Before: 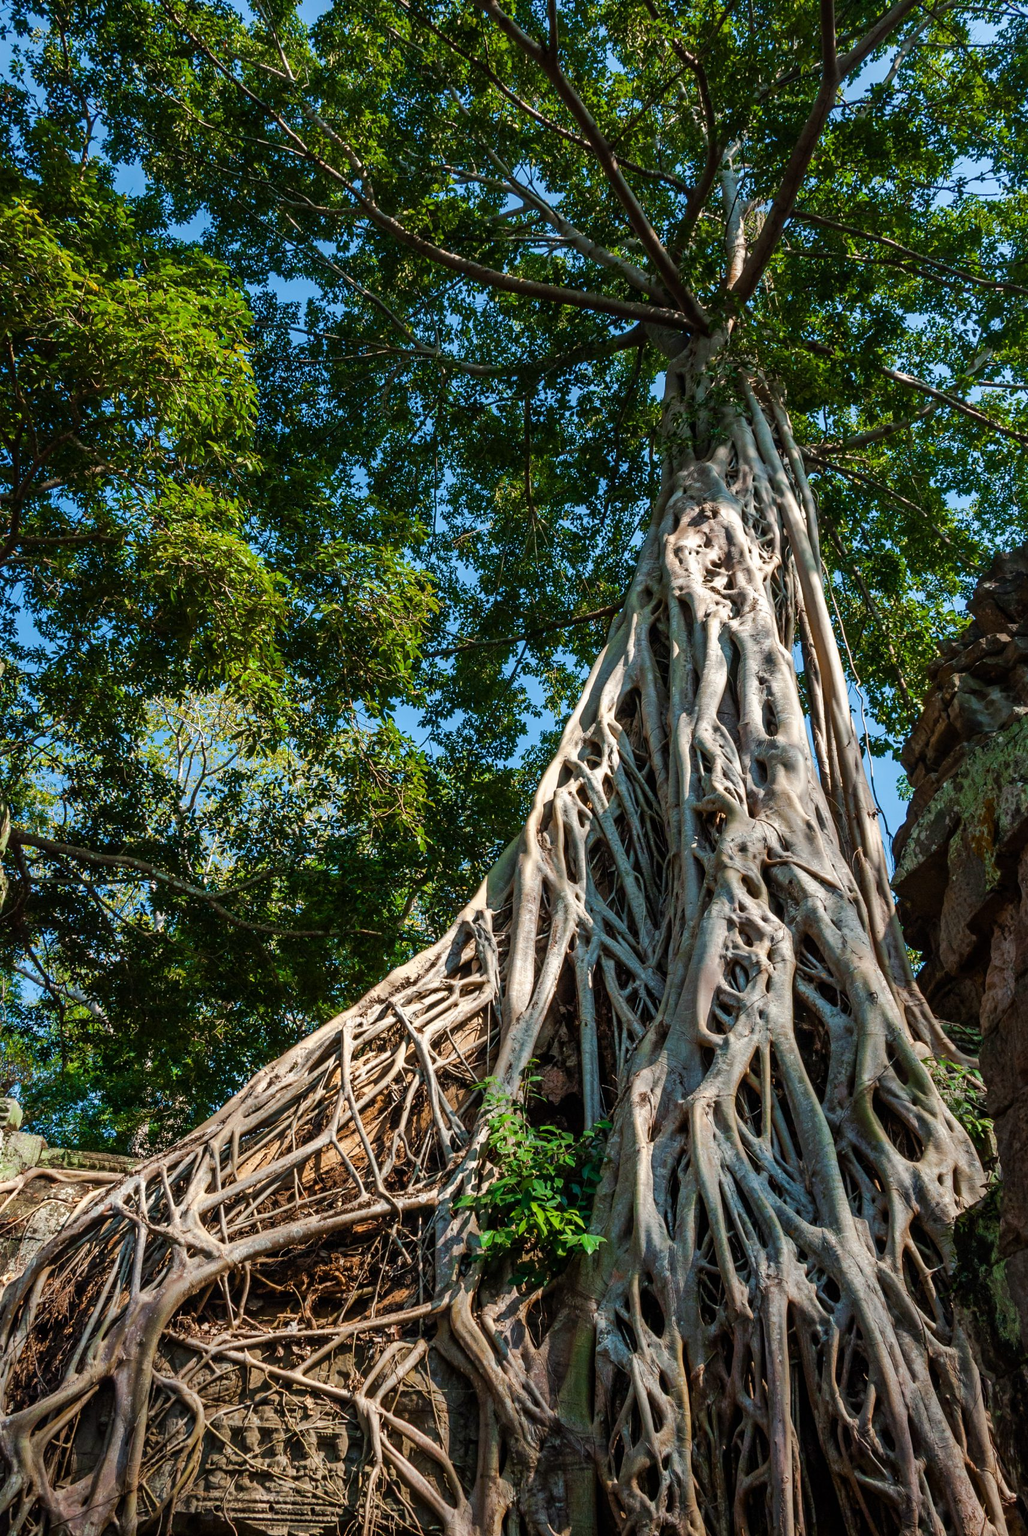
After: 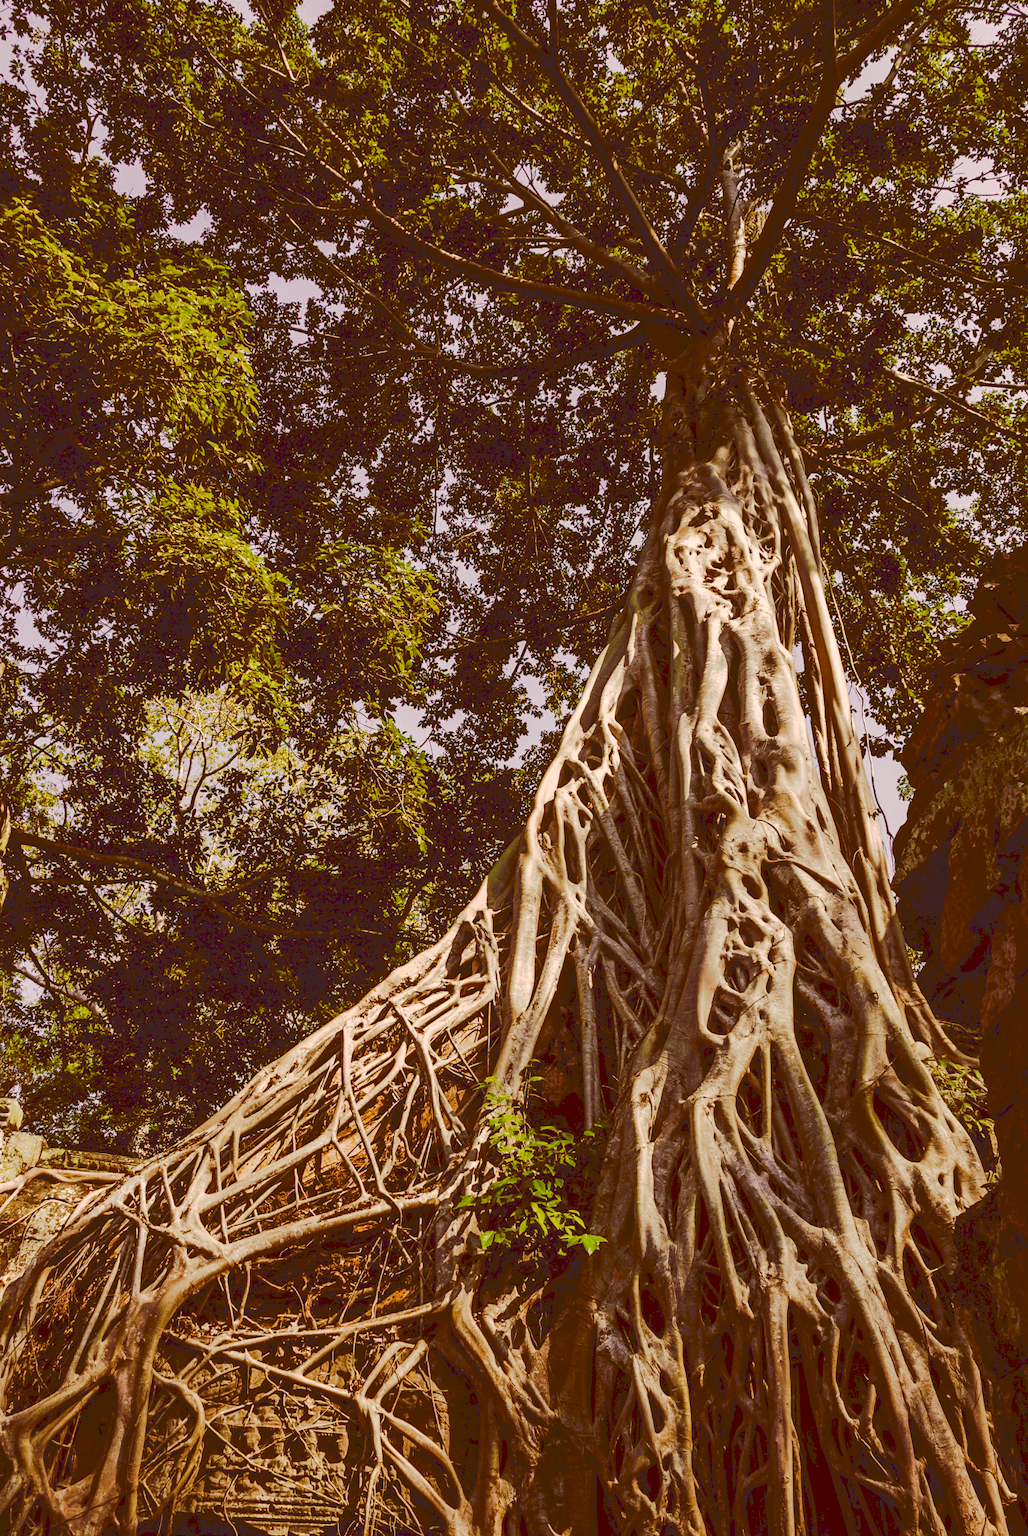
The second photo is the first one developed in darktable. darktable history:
tone curve: curves: ch0 [(0, 0) (0.003, 0.15) (0.011, 0.151) (0.025, 0.15) (0.044, 0.15) (0.069, 0.151) (0.1, 0.153) (0.136, 0.16) (0.177, 0.183) (0.224, 0.21) (0.277, 0.253) (0.335, 0.309) (0.399, 0.389) (0.468, 0.479) (0.543, 0.58) (0.623, 0.677) (0.709, 0.747) (0.801, 0.808) (0.898, 0.87) (1, 1)], preserve colors none
color look up table: target L [93.18, 90.95, 83.94, 80.55, 76.78, 73.66, 59.04, 57.83, 46.68, 47.79, 35.8, 36.46, 9.708, 82.6, 78.59, 69.12, 66.18, 58.17, 55.33, 52.42, 47.74, 46.99, 46.04, 41.72, 36.29, 35.33, 27.25, 21.04, 9.502, 96.25, 86.61, 62.45, 73.36, 74.93, 59.85, 44.63, 40.88, 36.18, 21.86, 35.02, 10.89, 90.58, 83.38, 79.15, 70.49, 68.81, 41.89, 39.75, 24.89], target a [3.895, -11.43, -22.1, 5.344, -27.3, 7.835, -13.85, 1.479, -12.15, 7.804, -5.944, -4.387, 44.98, 10.44, 17.06, 36.86, 44.66, 16.48, 61.12, 64.73, 27.06, 48.63, 45.2, 28.42, 15.88, 50.2, 41.42, 43.17, 44.92, 14.27, 19.51, 23.45, 21.61, 28.35, 45.29, 20.79, 32.93, 30.21, 26.03, 45.43, 47.66, 3.779, -8.605, 6.133, -1.266, 14.8, 11.59, 9.33, 12.87], target b [35.88, 63.7, 36.28, 25.24, 63.79, 41.38, 24.8, 22.46, 51.28, 55.09, 60.96, 62.26, 16.54, 49.66, 23.83, 46.12, 19.49, 34.44, 27.92, 74.26, 62.23, 80.08, 21.55, 71.21, 61.96, 60.21, 46.13, 36.06, 16.16, 6.072, -5.132, 18.3, -7.966, -16.89, -6.297, -0.222, -7.06, -12.91, 37.11, -25.78, 18.29, 1.32, 9.854, -5.78, 14.66, 8.828, 21.12, 6.397, 42.3], num patches 49
